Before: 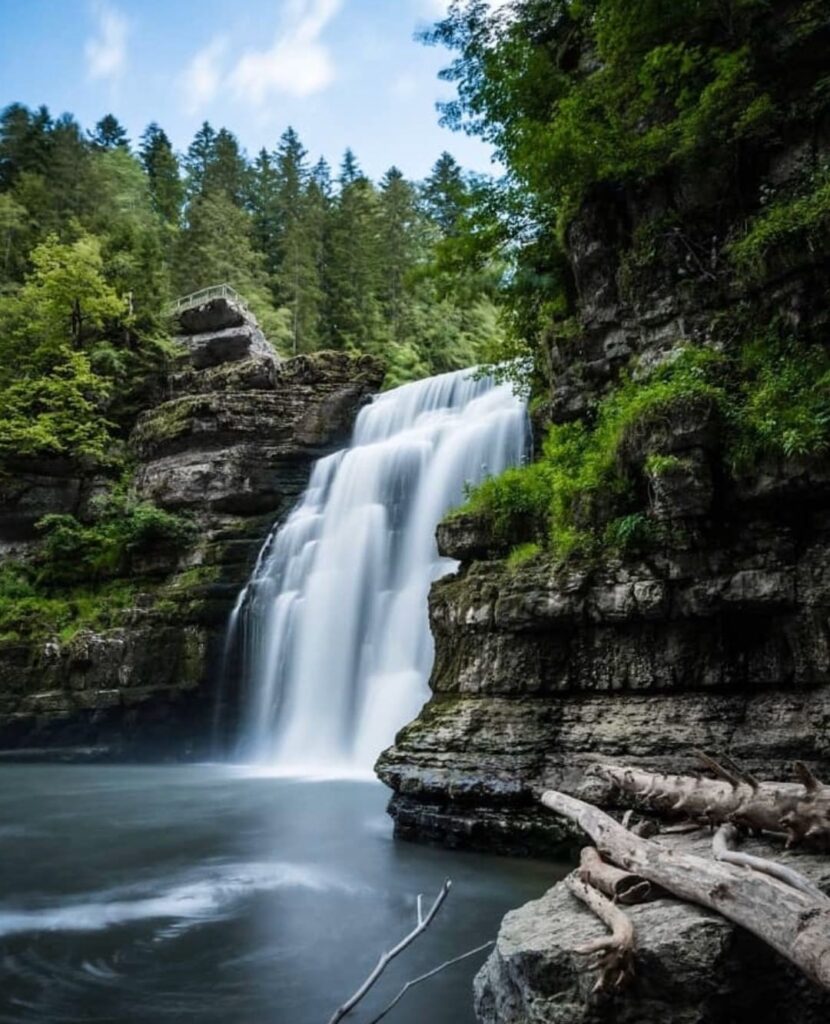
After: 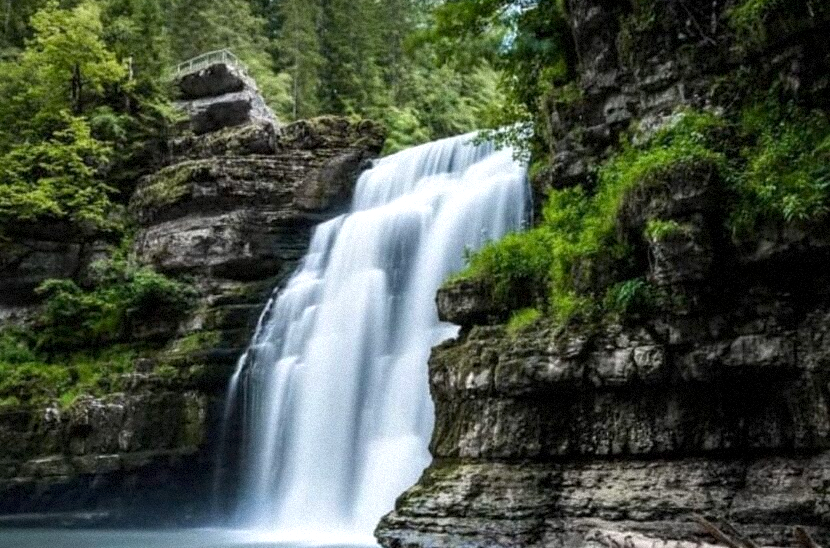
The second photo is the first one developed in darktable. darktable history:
exposure: black level correction 0.001, exposure 0.3 EV, compensate highlight preservation false
grain: mid-tones bias 0%
crop and rotate: top 23.043%, bottom 23.437%
